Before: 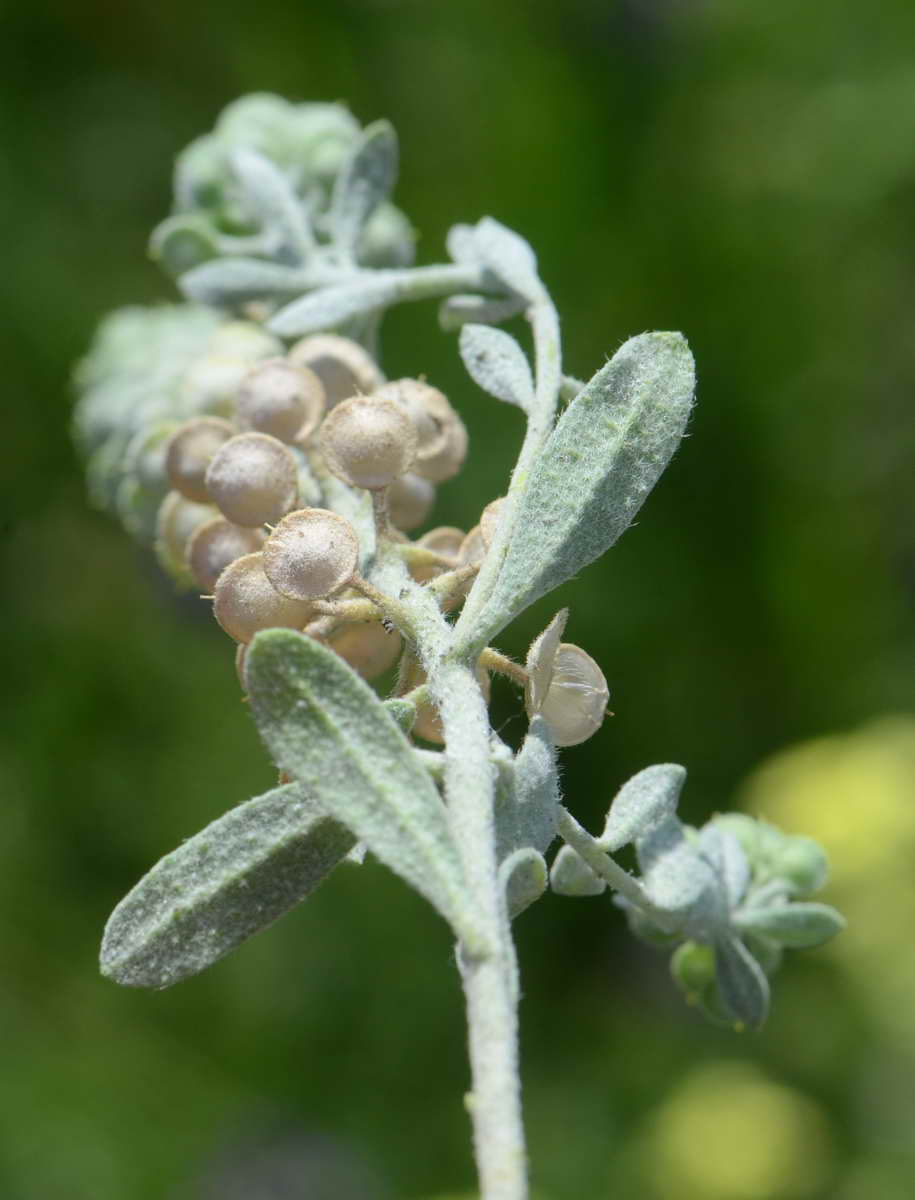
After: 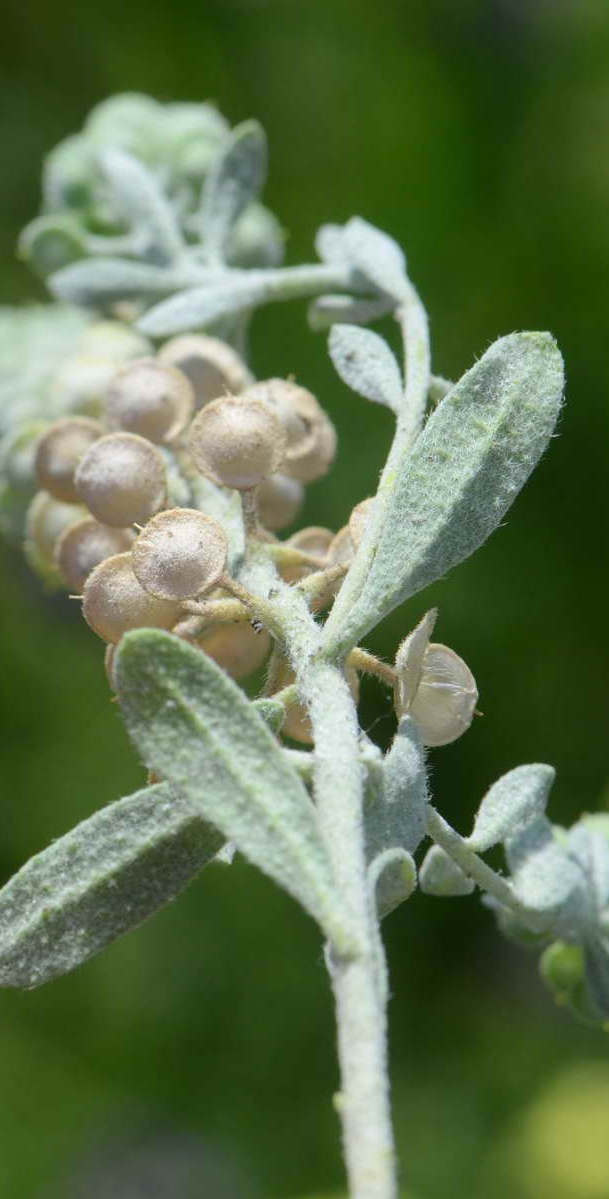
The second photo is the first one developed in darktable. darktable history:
crop and rotate: left 14.409%, right 18.945%
